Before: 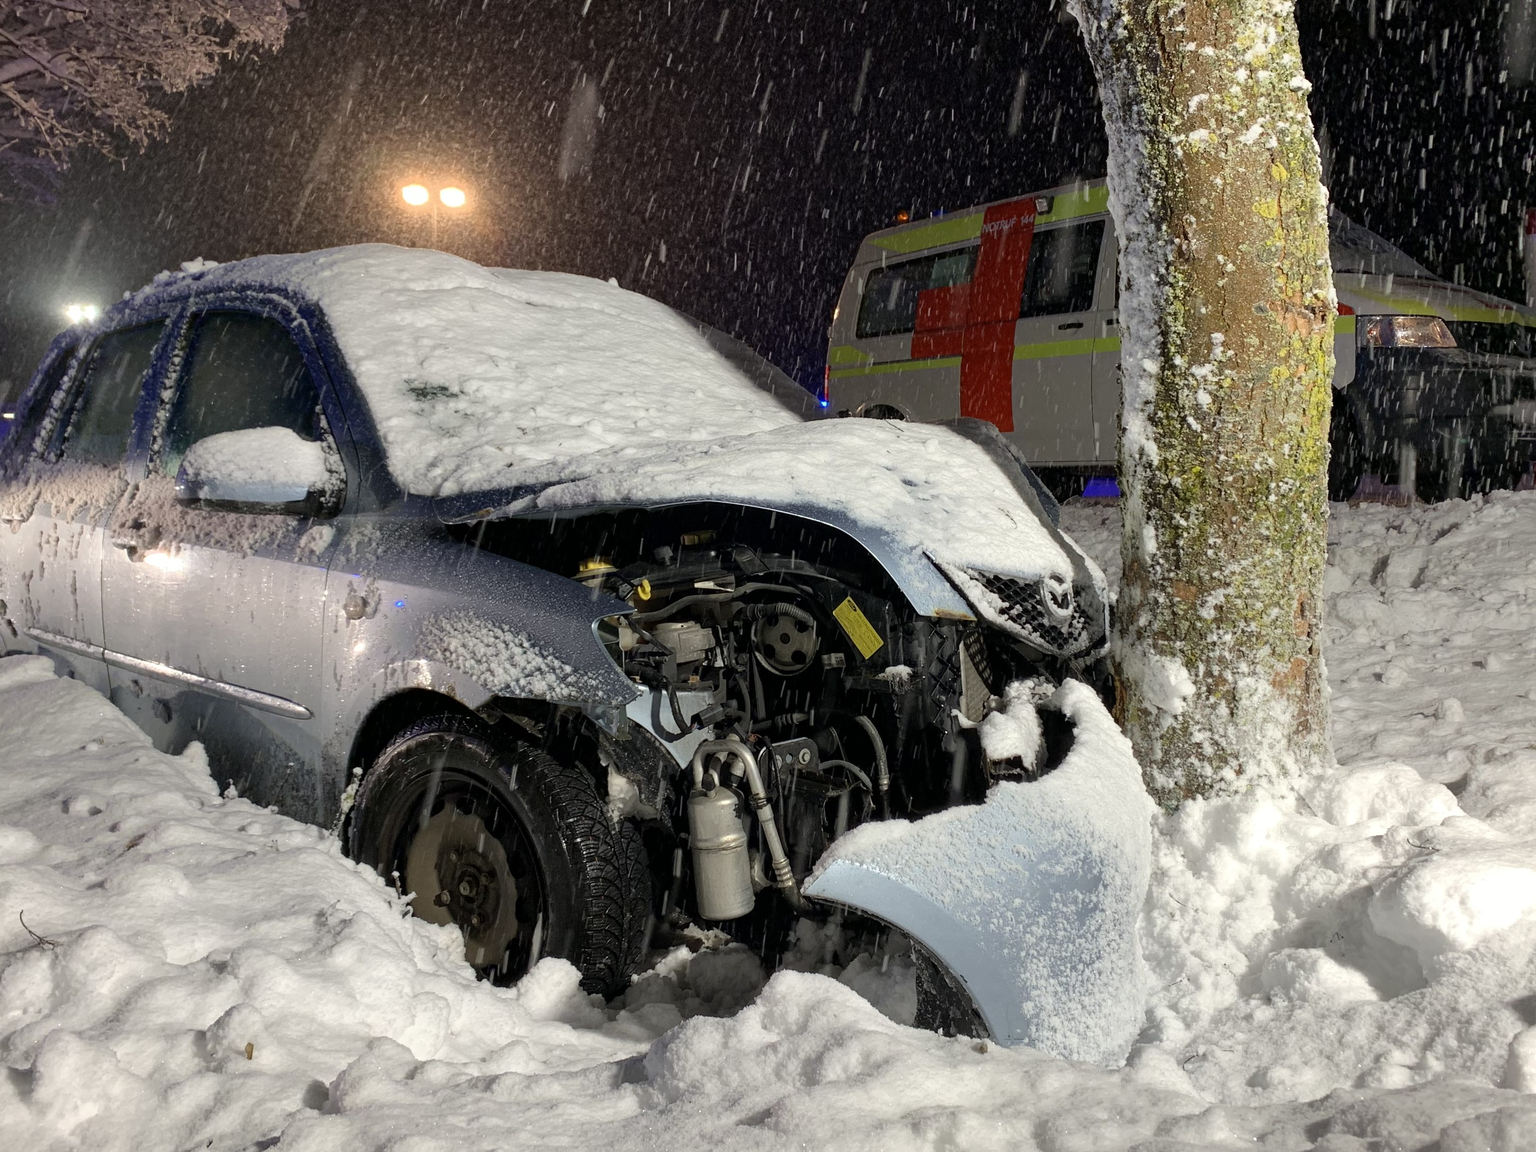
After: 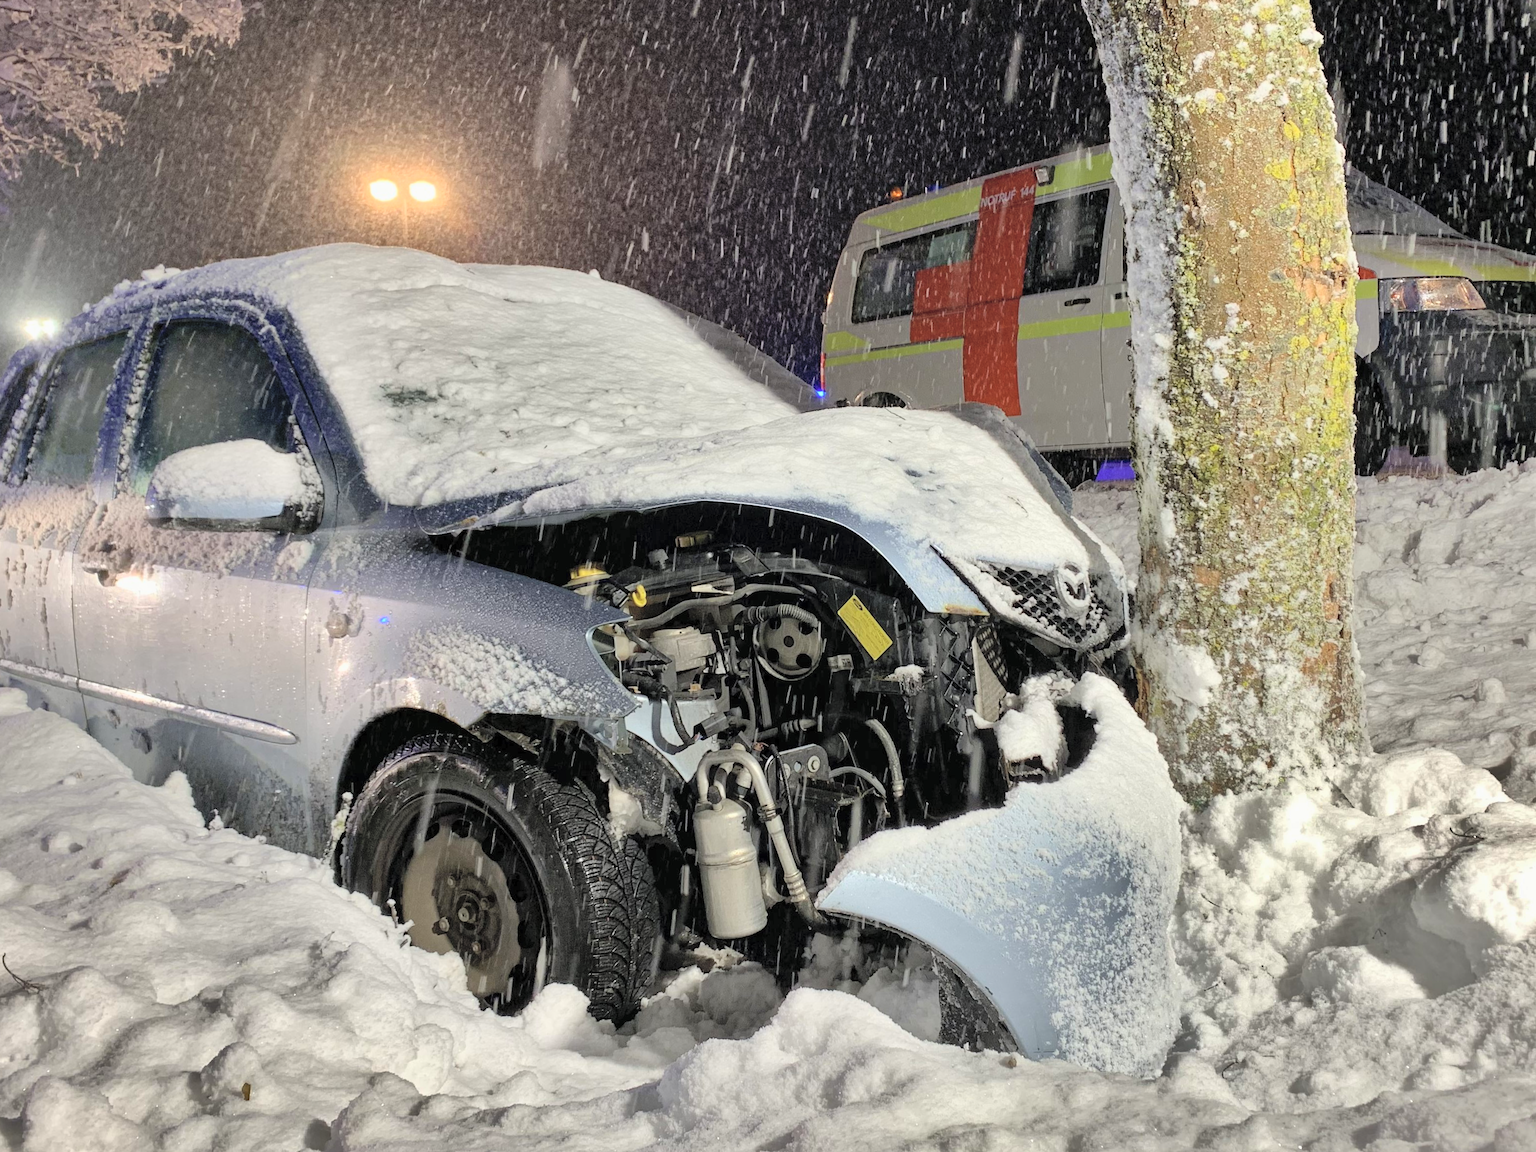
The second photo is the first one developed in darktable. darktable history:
contrast brightness saturation: contrast 0.03, brightness 0.06, saturation 0.13
rotate and perspective: rotation -2.12°, lens shift (vertical) 0.009, lens shift (horizontal) -0.008, automatic cropping original format, crop left 0.036, crop right 0.964, crop top 0.05, crop bottom 0.959
shadows and highlights: shadows 24.5, highlights -78.15, soften with gaussian
global tonemap: drago (0.7, 100)
